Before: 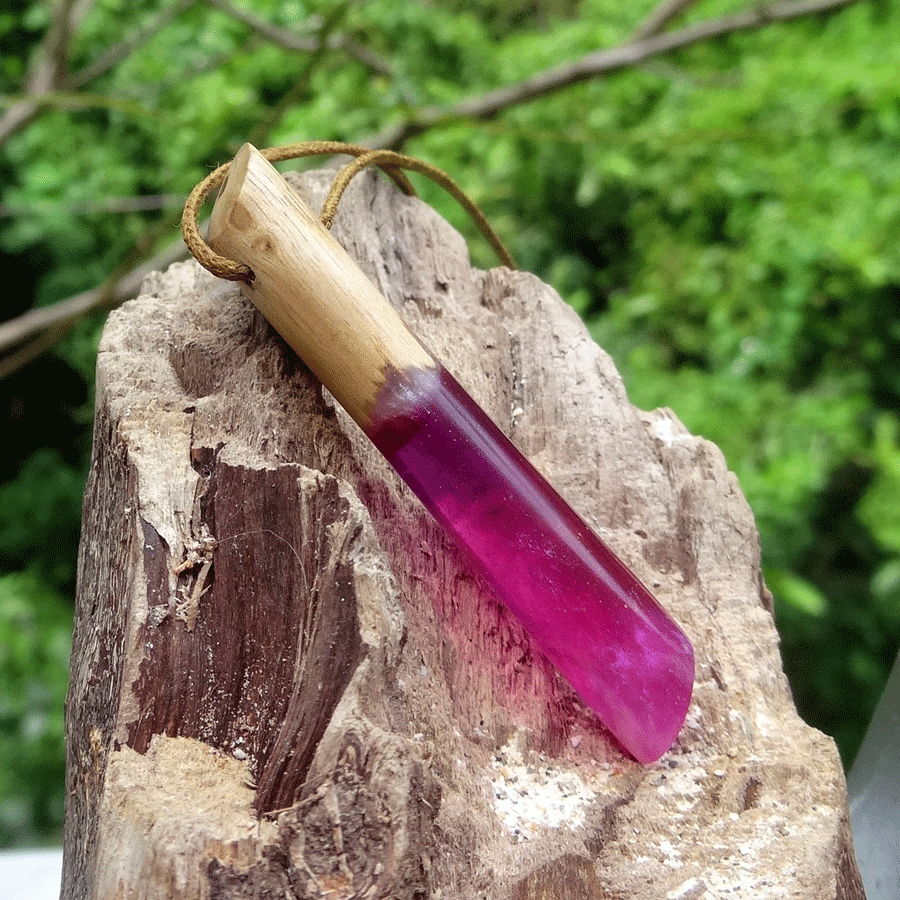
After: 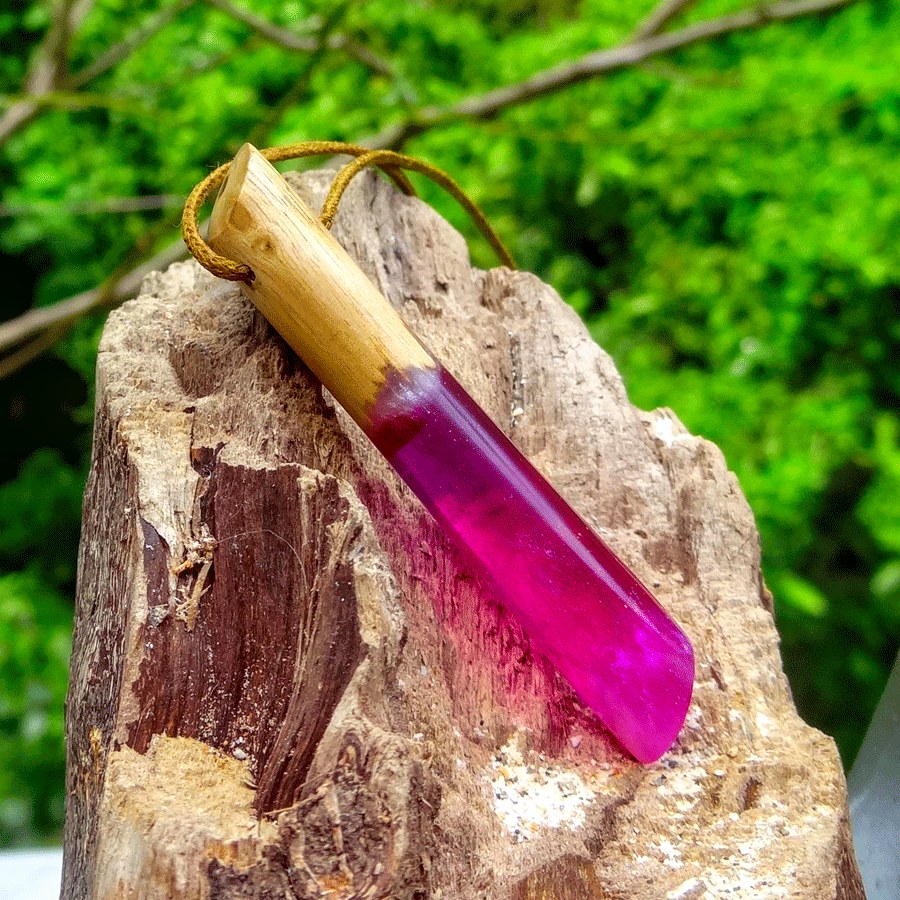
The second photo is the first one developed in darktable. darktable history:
local contrast: on, module defaults
color contrast: green-magenta contrast 1.55, blue-yellow contrast 1.83
